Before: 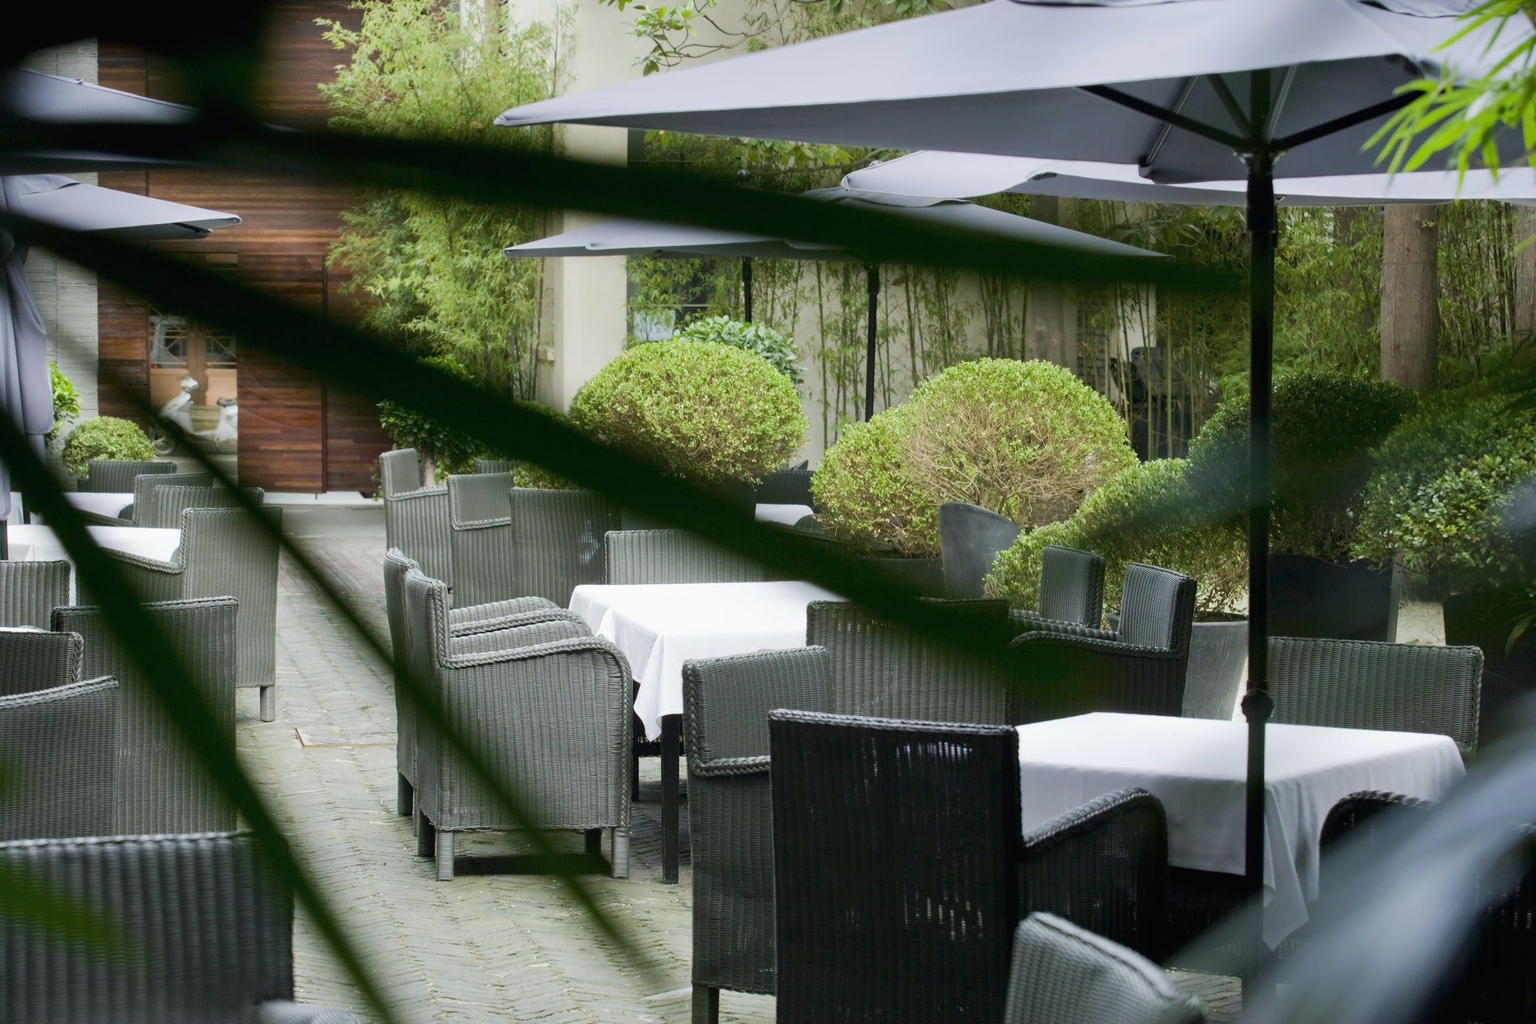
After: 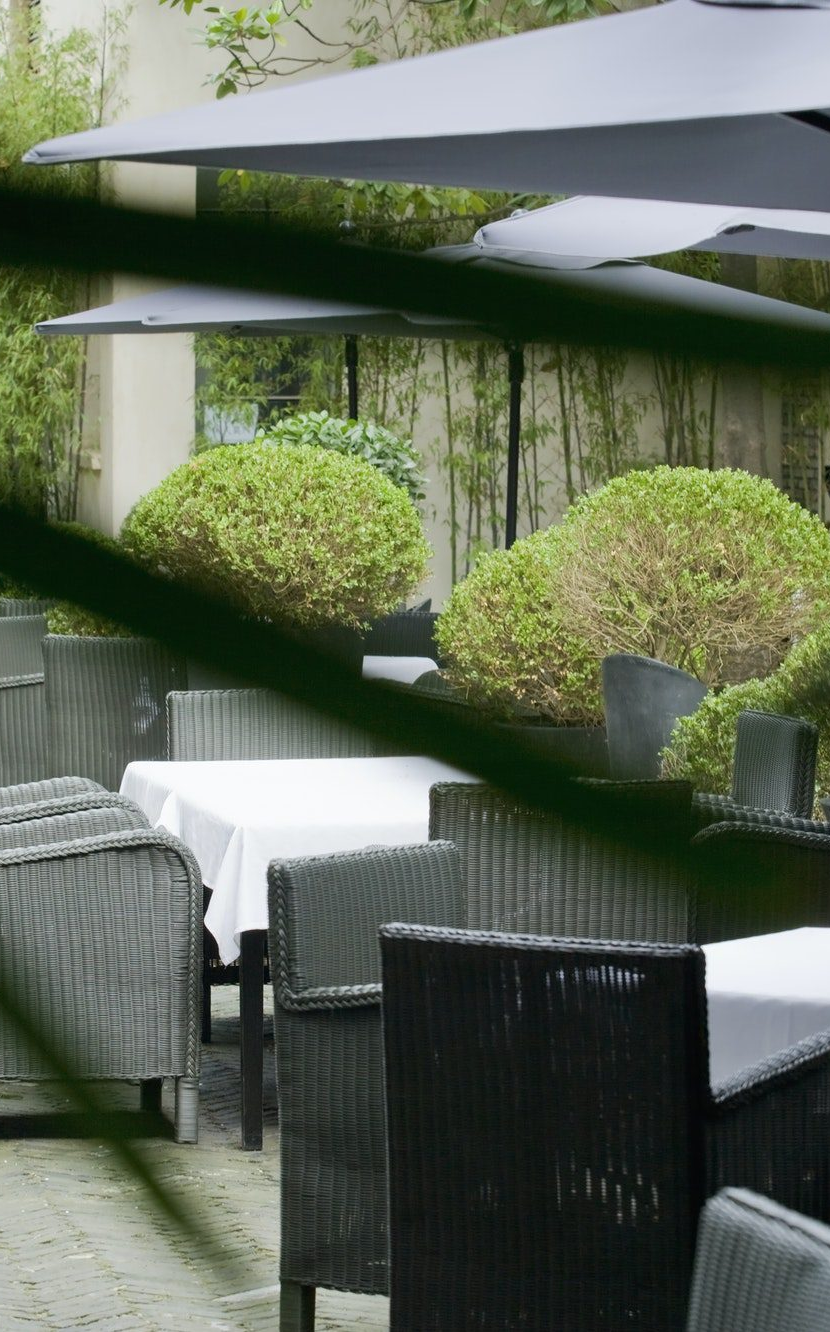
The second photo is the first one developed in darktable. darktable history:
crop: left 31.052%, right 27.424%
